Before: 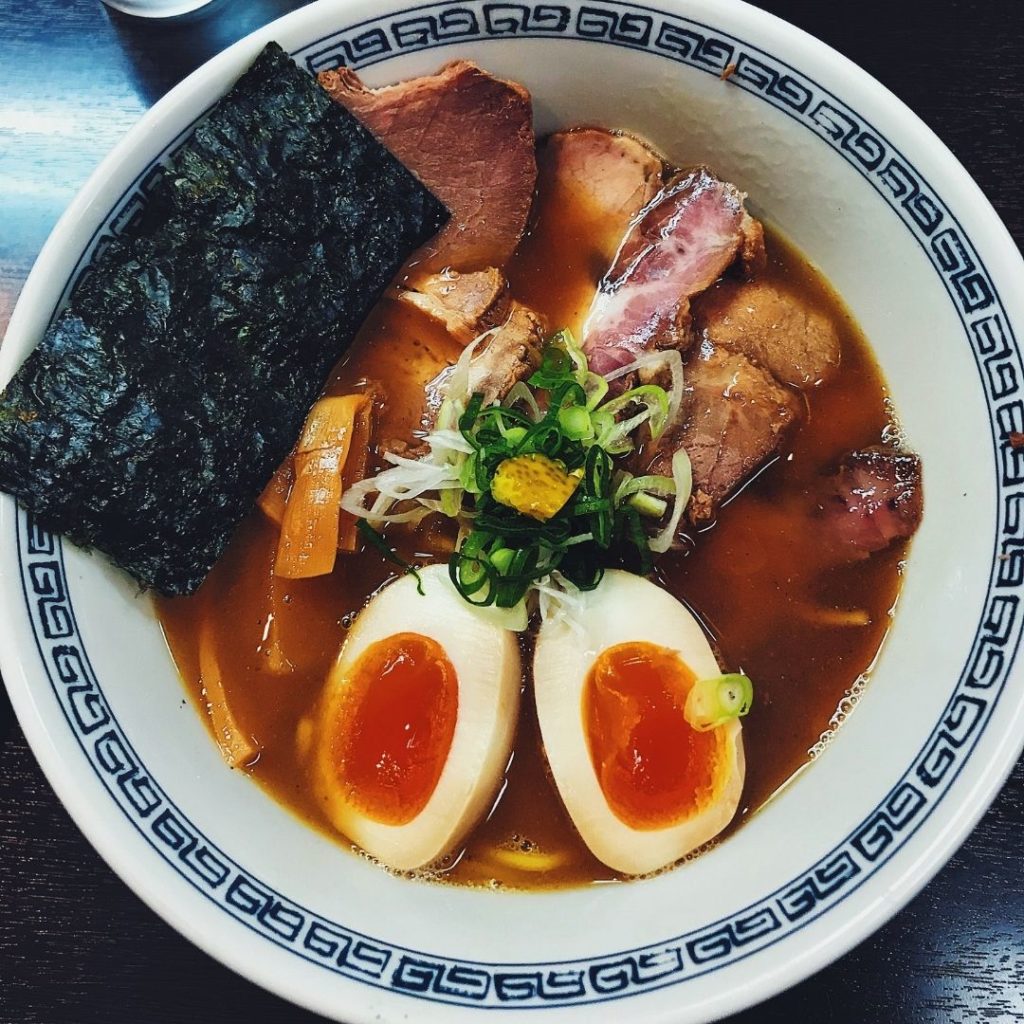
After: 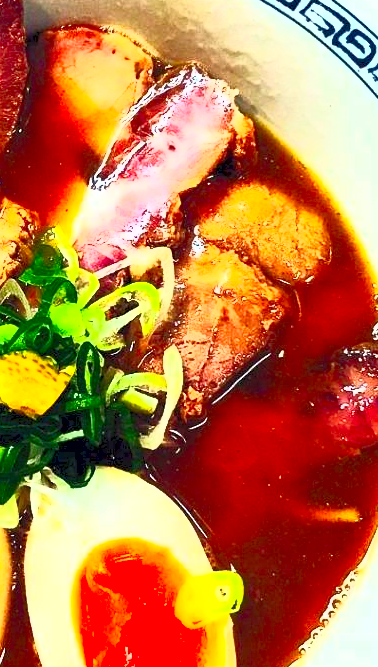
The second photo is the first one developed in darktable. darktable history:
contrast brightness saturation: contrast 0.981, brightness 1, saturation 0.982
exposure: black level correction 0.007, exposure 0.156 EV, compensate exposure bias true, compensate highlight preservation false
crop and rotate: left 49.798%, top 10.107%, right 13.253%, bottom 24.691%
